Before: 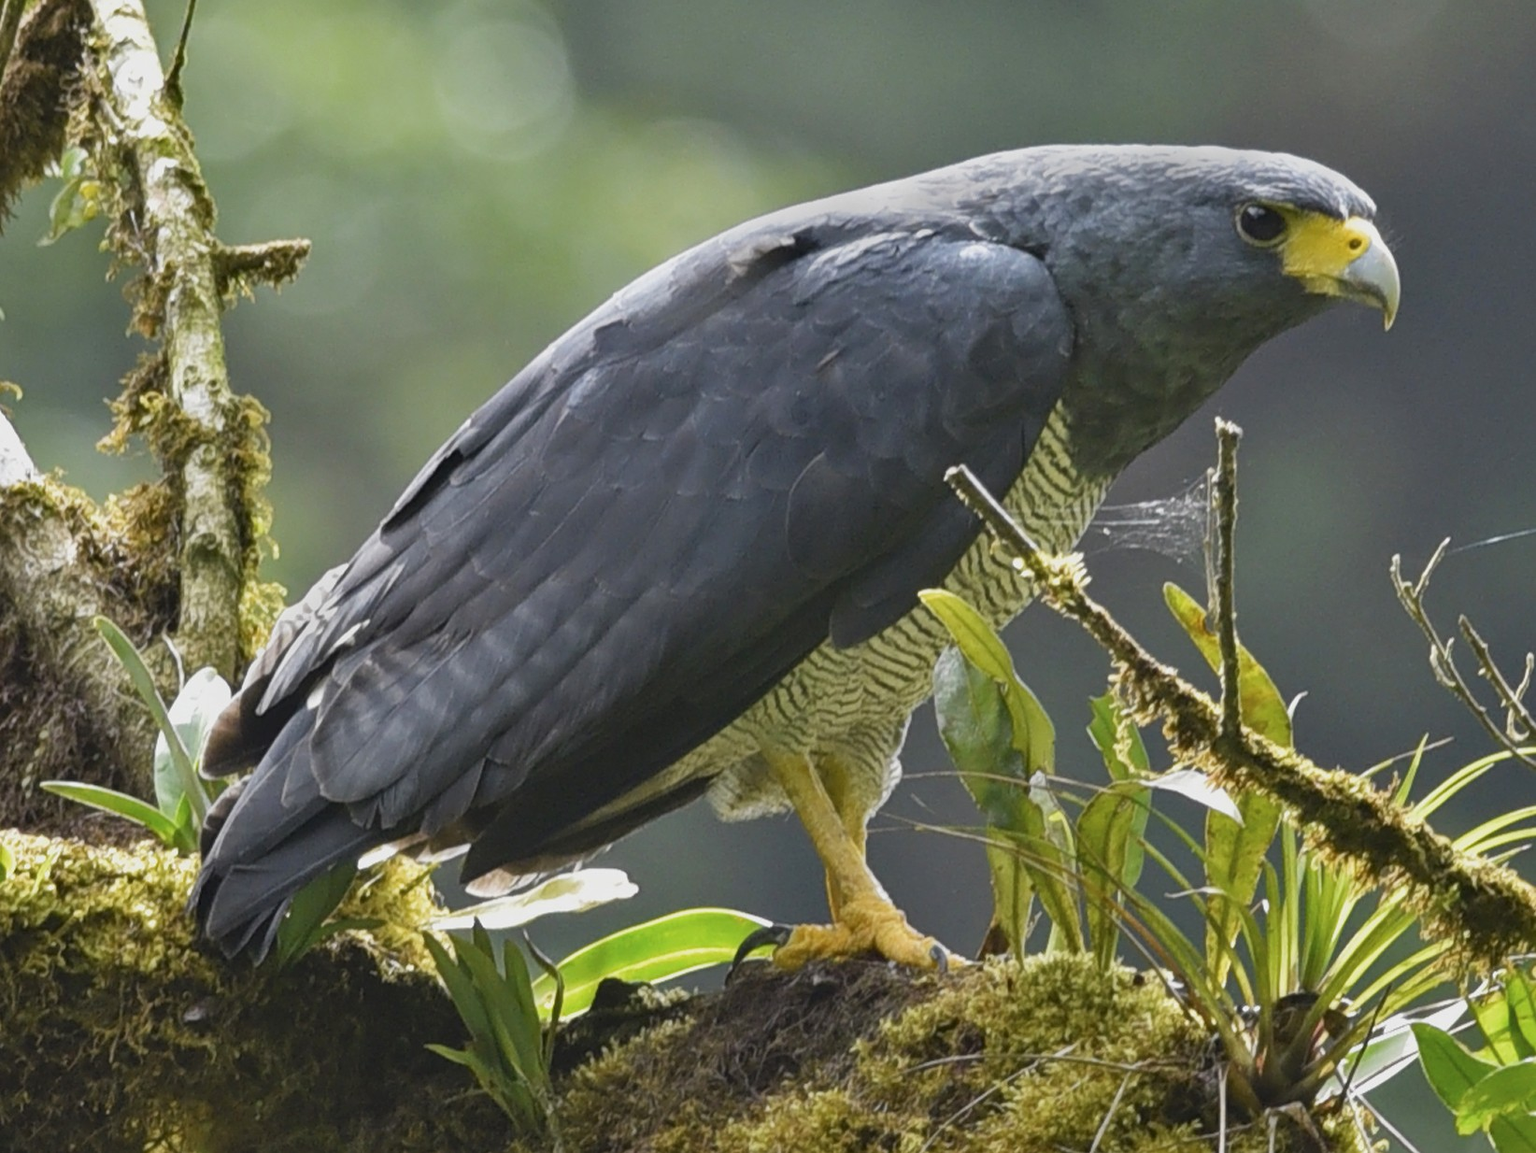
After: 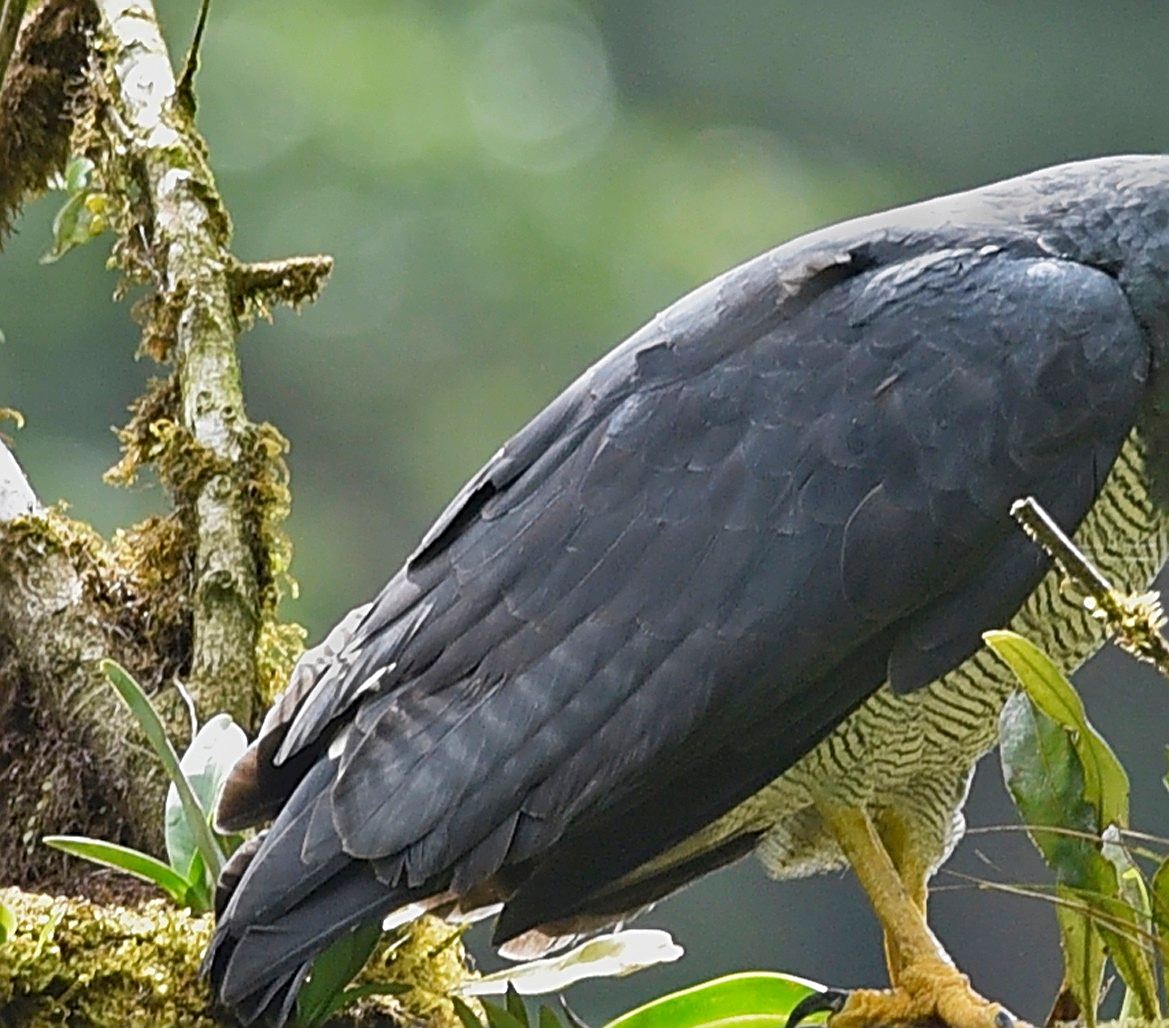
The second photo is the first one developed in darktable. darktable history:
sharpen: radius 3.025, amount 0.757
crop: right 28.885%, bottom 16.626%
